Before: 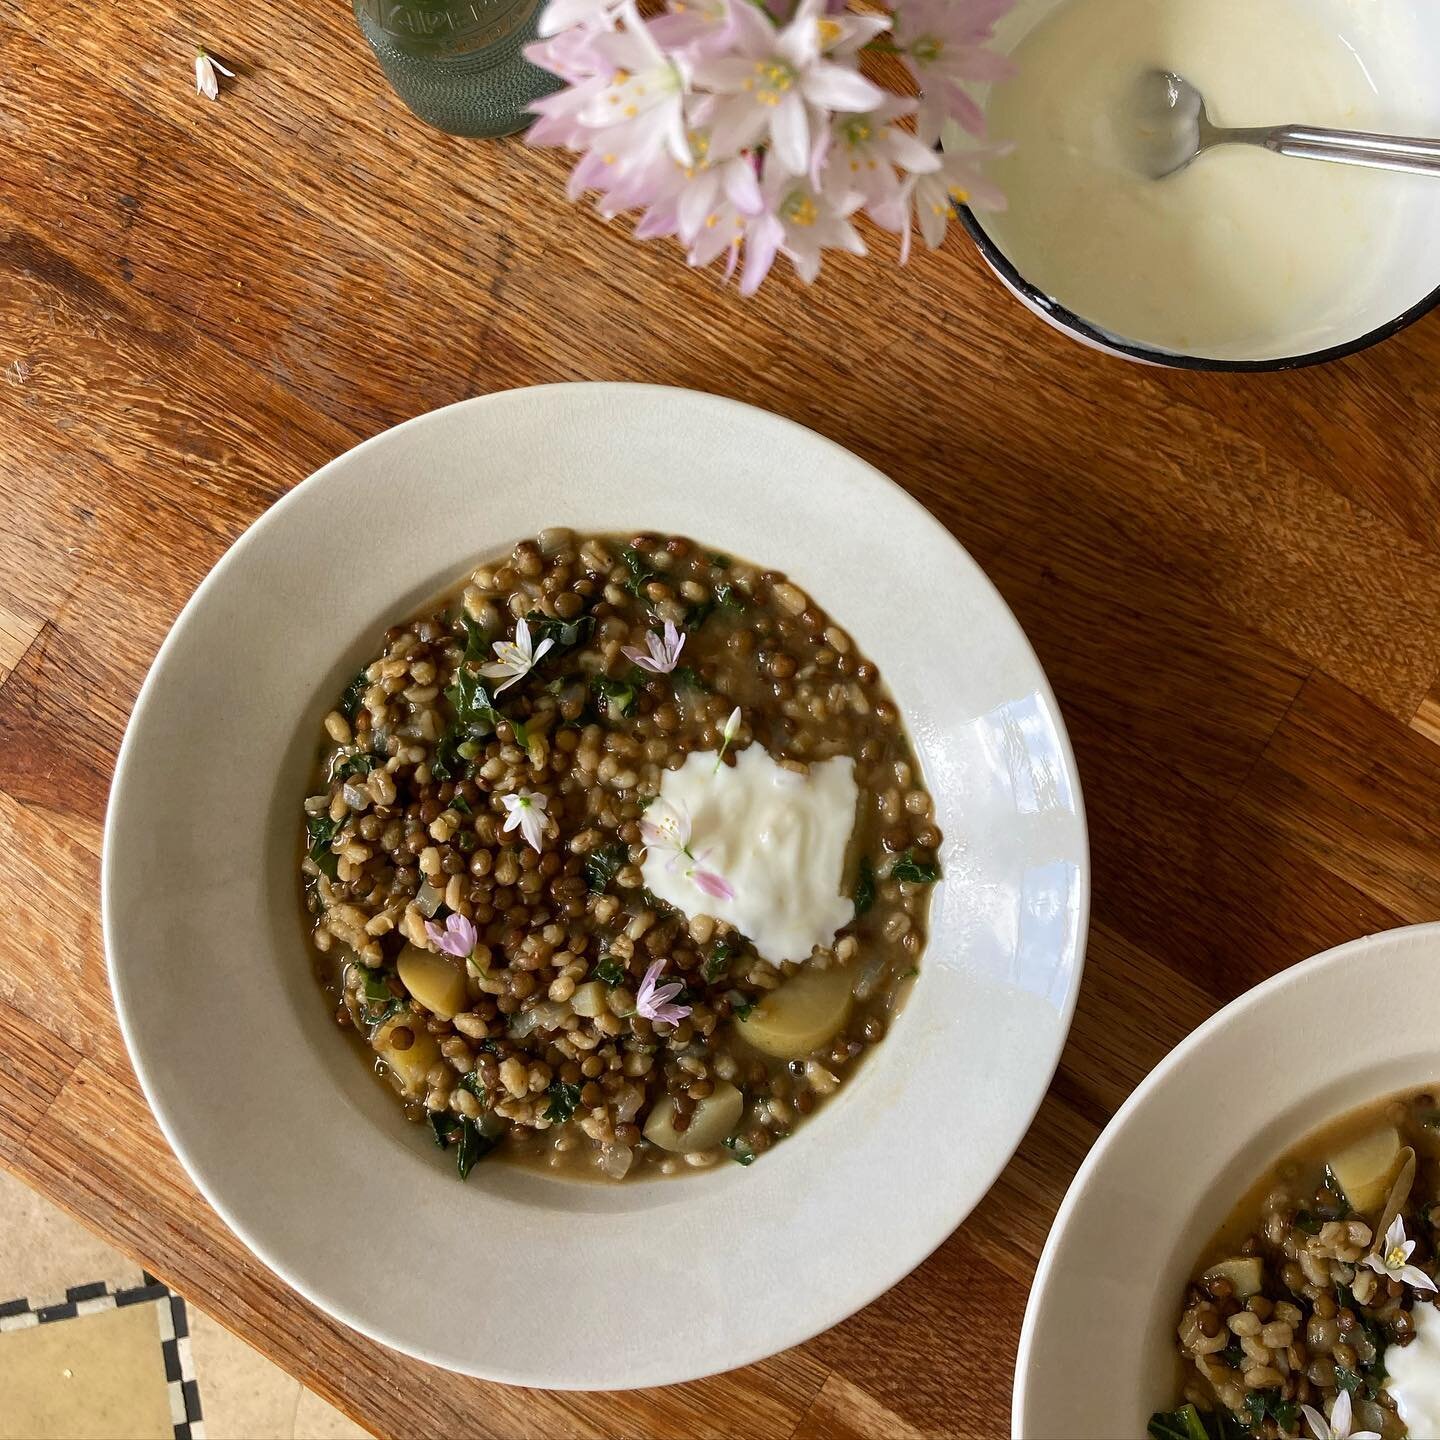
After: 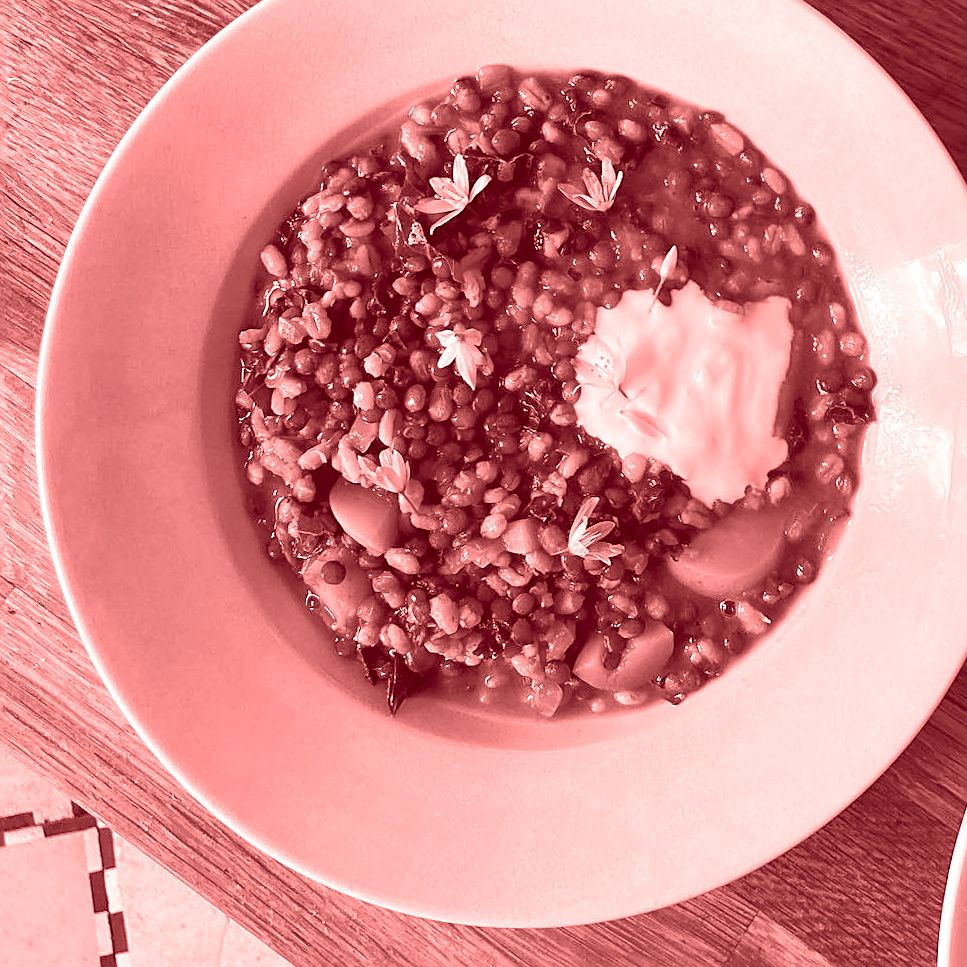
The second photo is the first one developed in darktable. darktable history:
crop and rotate: angle -0.82°, left 3.85%, top 31.828%, right 27.992%
sharpen: on, module defaults
colorize: saturation 60%, source mix 100%
exposure: compensate highlight preservation false
